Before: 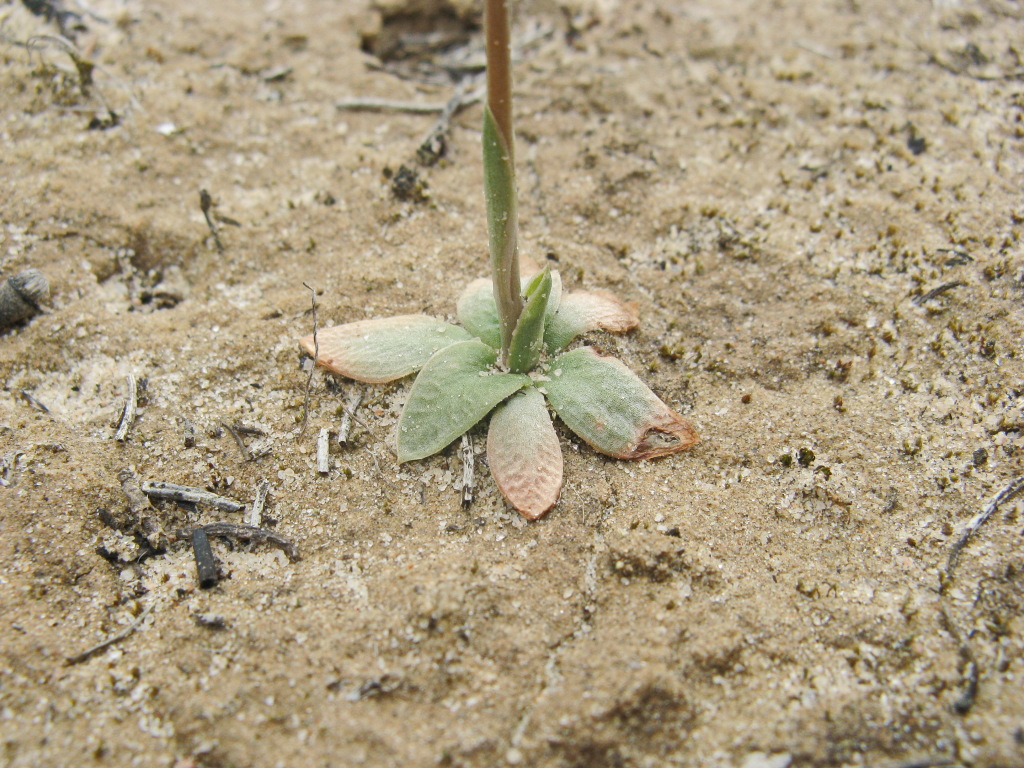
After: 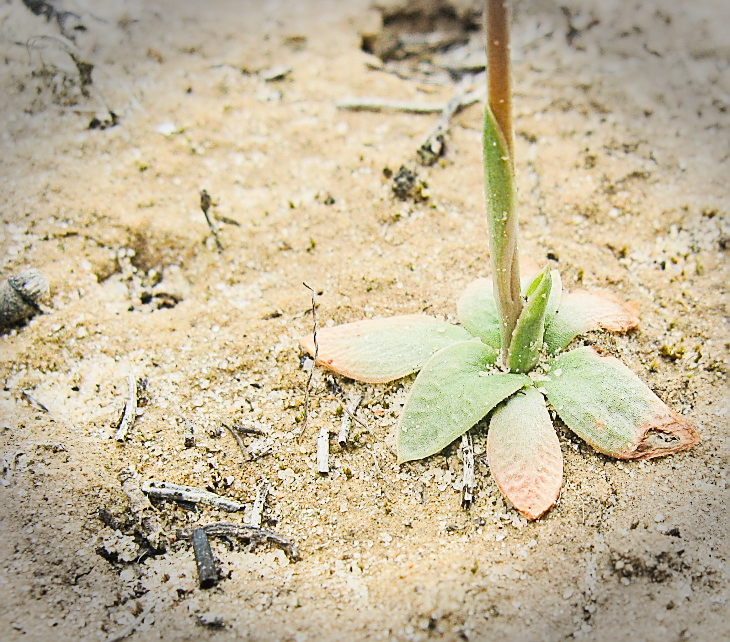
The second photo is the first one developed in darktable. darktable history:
crop: right 28.644%, bottom 16.321%
color balance rgb: shadows lift › chroma 1.614%, shadows lift › hue 257.32°, perceptual saturation grading › global saturation 20%, perceptual saturation grading › highlights -25.886%, perceptual saturation grading › shadows 25.014%, global vibrance 9.866%
exposure: exposure 0.403 EV, compensate highlight preservation false
filmic rgb: black relative exposure -7.96 EV, white relative exposure 4.05 EV, threshold 3 EV, hardness 4.2, contrast 0.929, preserve chrominance max RGB, enable highlight reconstruction true
vignetting: fall-off start 91.05%, fall-off radius 38.27%, width/height ratio 1.217, shape 1.3, unbound false
sharpen: radius 1.365, amount 1.243, threshold 0.632
tone curve: curves: ch0 [(0, 0.026) (0.184, 0.172) (0.391, 0.468) (0.446, 0.56) (0.605, 0.758) (0.831, 0.931) (0.992, 1)]; ch1 [(0, 0) (0.437, 0.447) (0.501, 0.502) (0.538, 0.539) (0.574, 0.589) (0.617, 0.64) (0.699, 0.749) (0.859, 0.919) (1, 1)]; ch2 [(0, 0) (0.33, 0.301) (0.421, 0.443) (0.447, 0.482) (0.499, 0.509) (0.538, 0.564) (0.585, 0.615) (0.664, 0.664) (1, 1)], color space Lab, linked channels, preserve colors none
